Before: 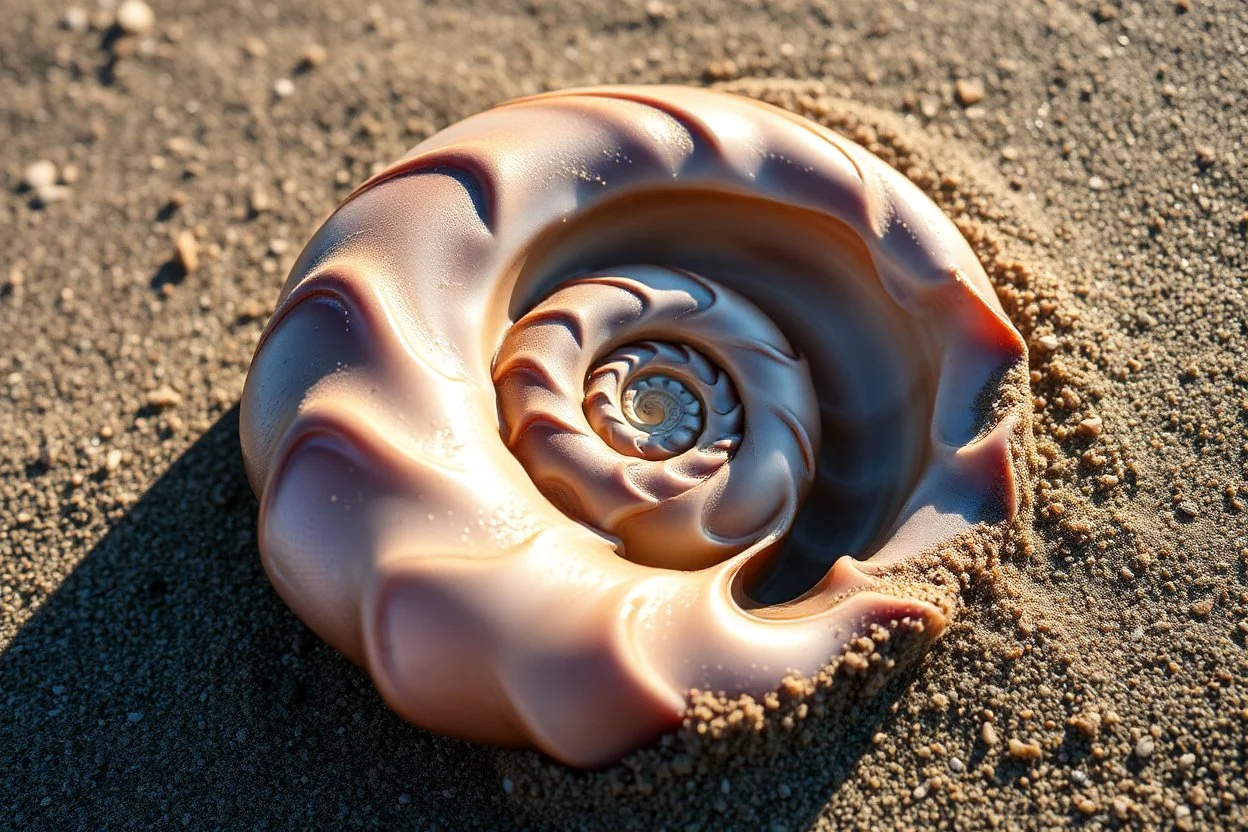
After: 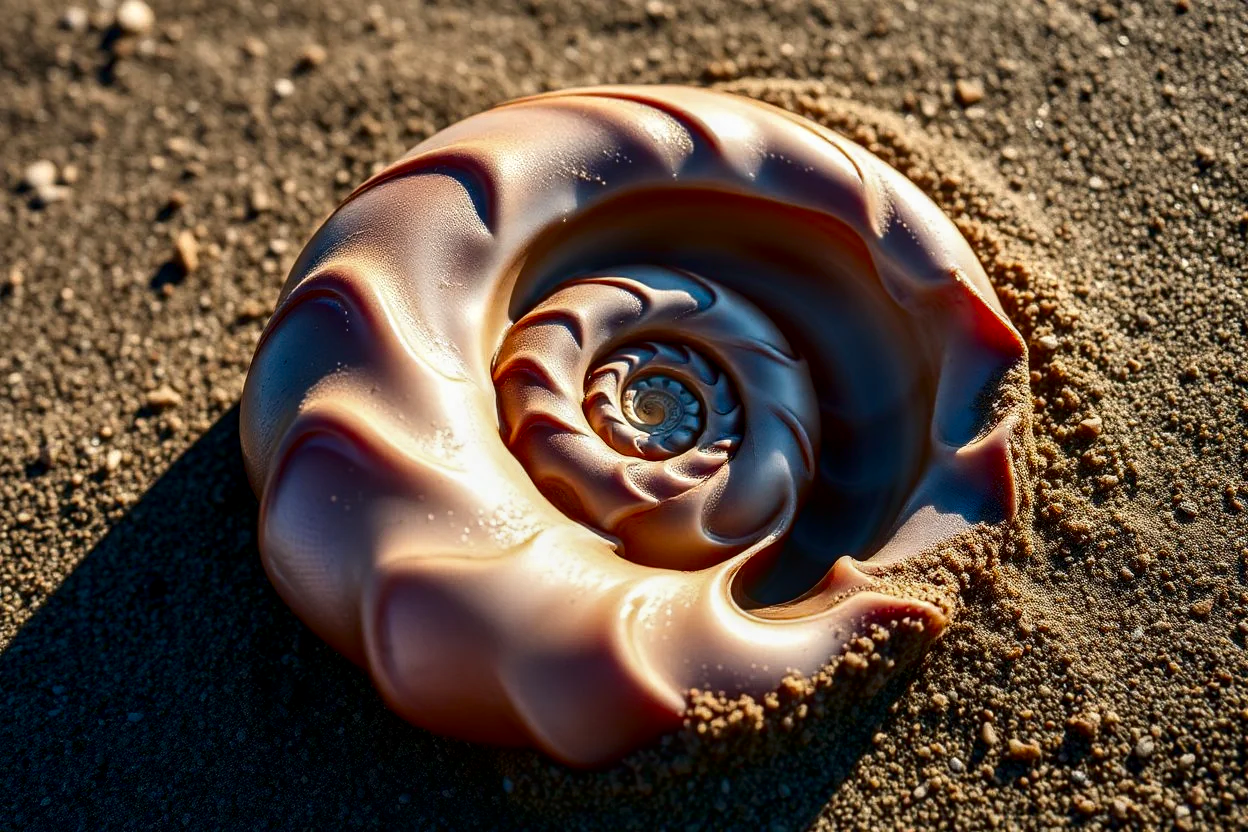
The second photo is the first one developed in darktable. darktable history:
contrast brightness saturation: contrast 0.099, brightness -0.278, saturation 0.14
local contrast: on, module defaults
